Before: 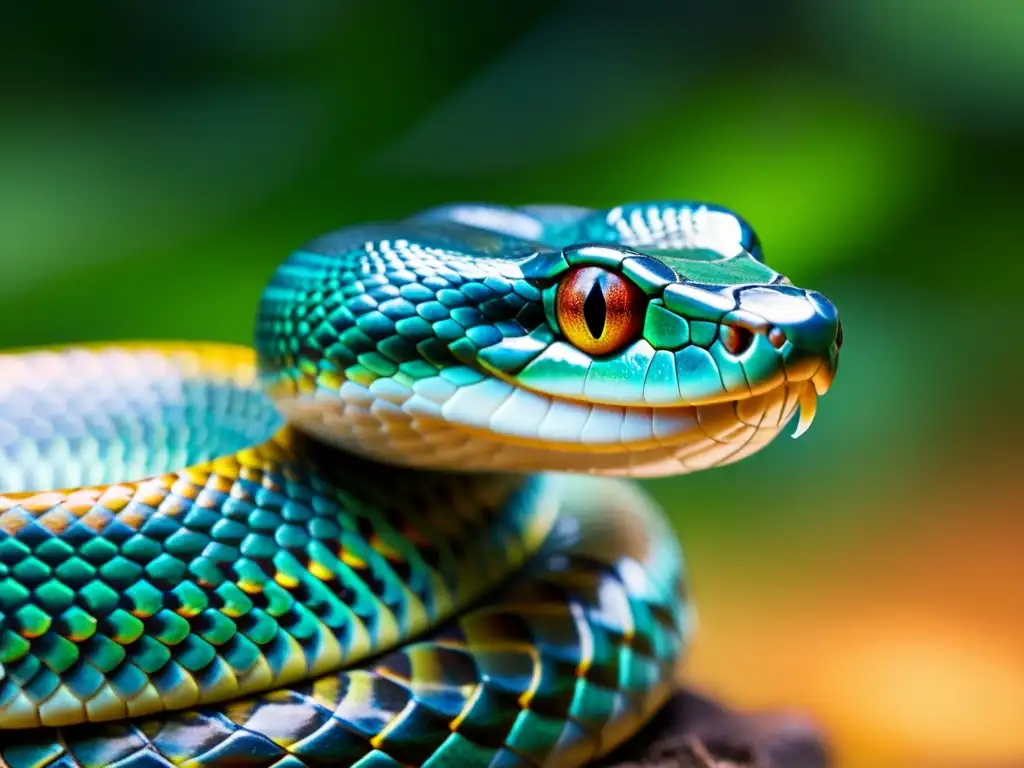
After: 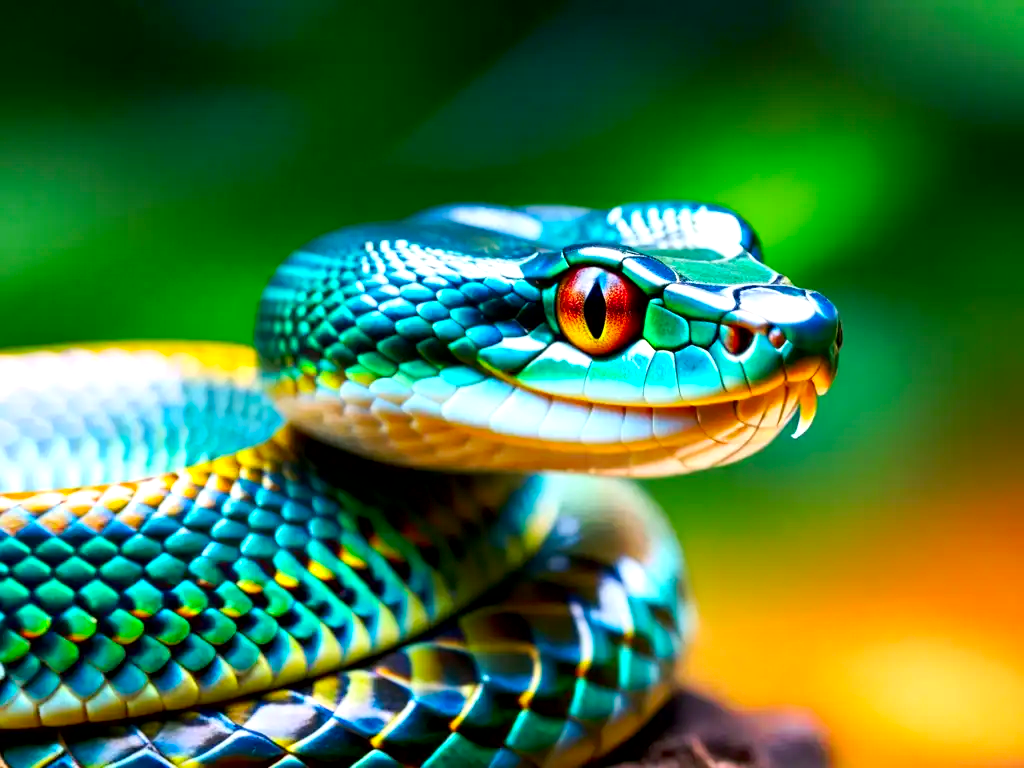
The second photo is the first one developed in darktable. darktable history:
contrast brightness saturation: contrast 0.089, saturation 0.273
tone curve: curves: ch0 [(0, 0) (0.003, 0.003) (0.011, 0.011) (0.025, 0.024) (0.044, 0.043) (0.069, 0.067) (0.1, 0.096) (0.136, 0.131) (0.177, 0.171) (0.224, 0.217) (0.277, 0.268) (0.335, 0.324) (0.399, 0.386) (0.468, 0.453) (0.543, 0.547) (0.623, 0.626) (0.709, 0.712) (0.801, 0.802) (0.898, 0.898) (1, 1)], preserve colors none
exposure: black level correction 0.003, exposure 0.387 EV, compensate highlight preservation false
